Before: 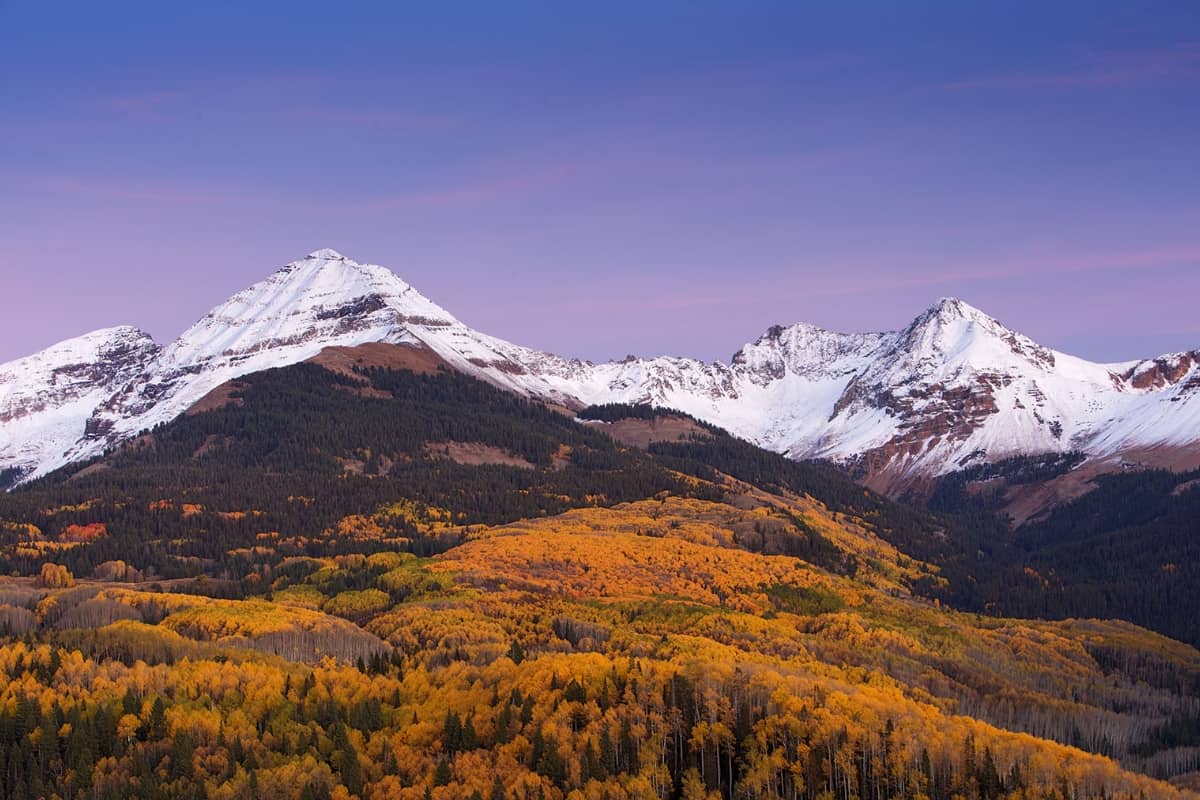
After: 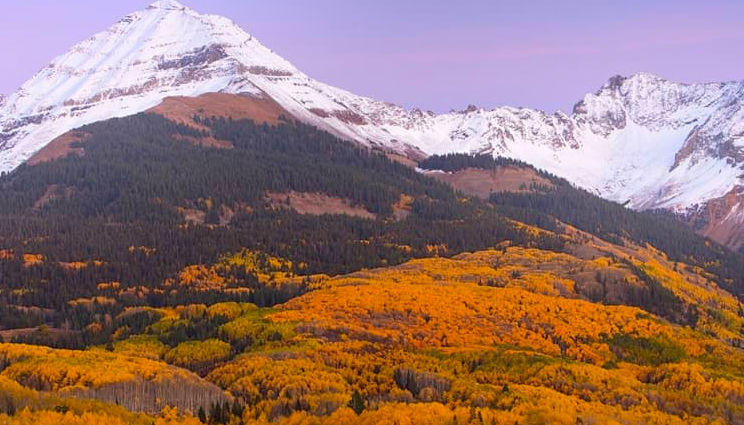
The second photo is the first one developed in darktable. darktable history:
color balance: output saturation 120%
crop: left 13.312%, top 31.28%, right 24.627%, bottom 15.582%
bloom: threshold 82.5%, strength 16.25%
